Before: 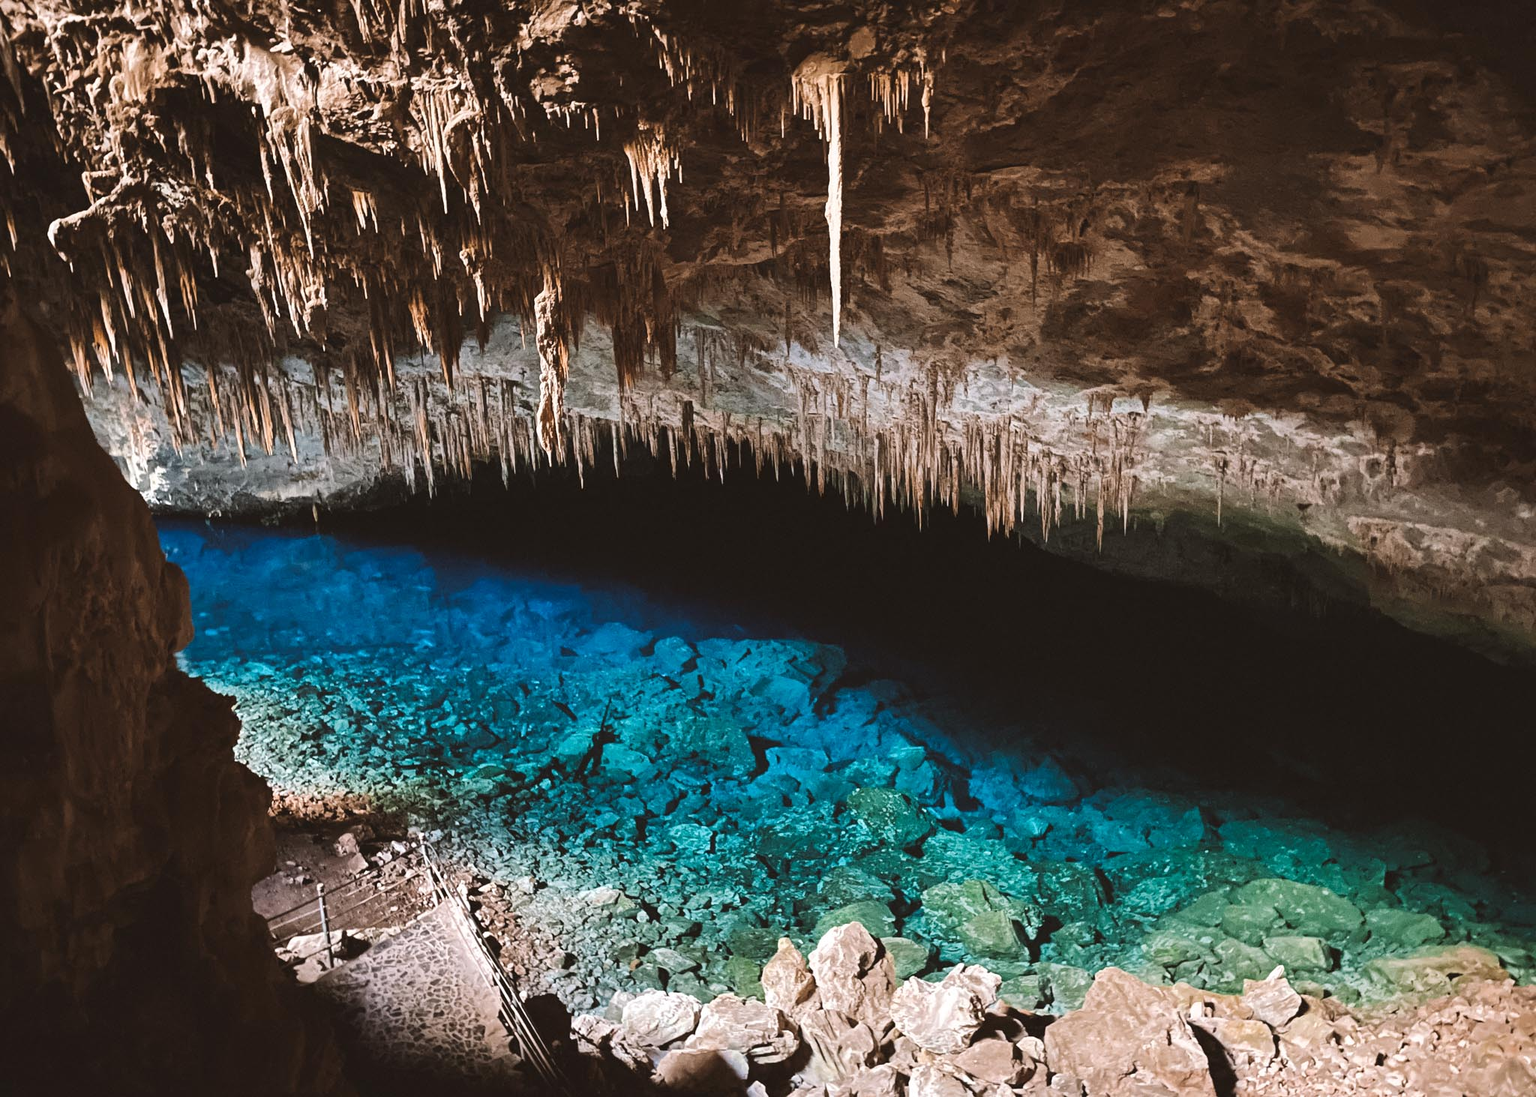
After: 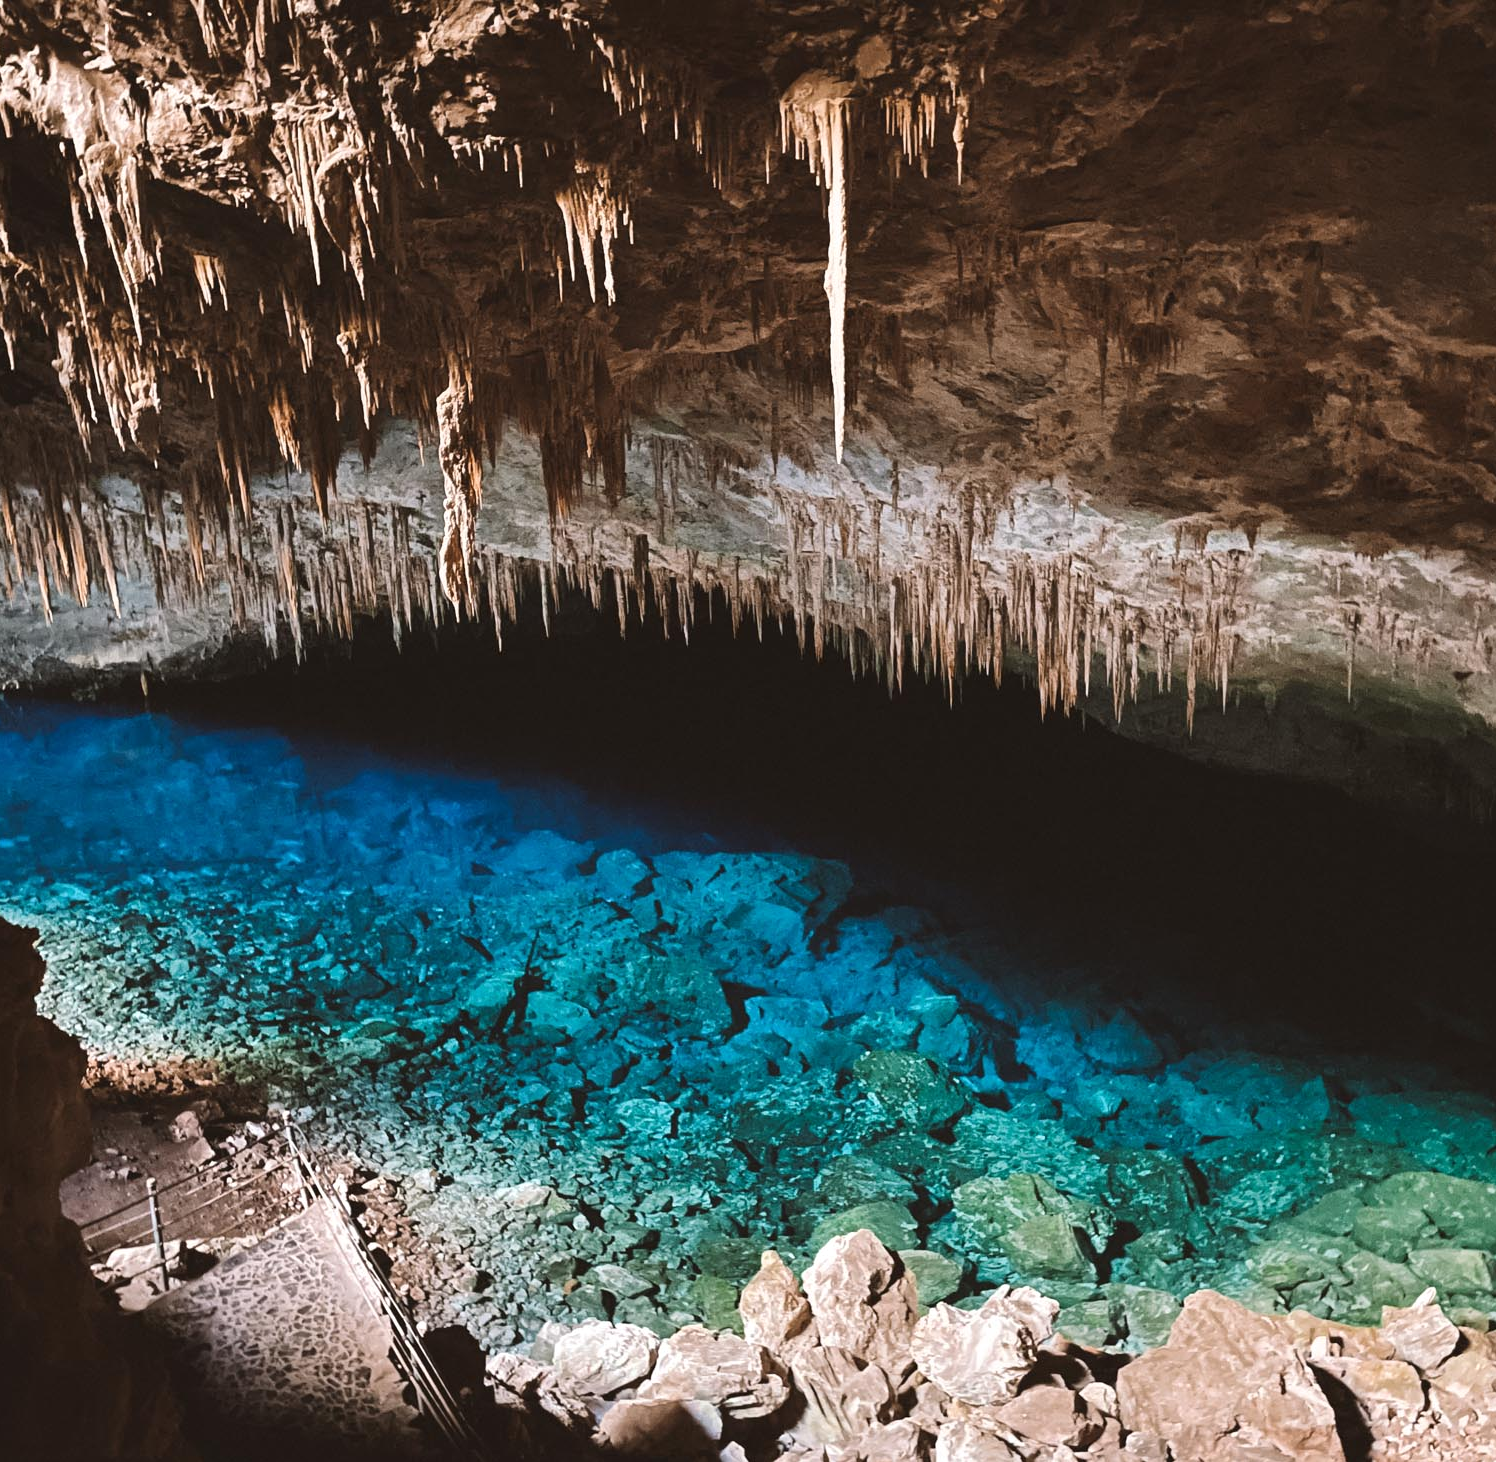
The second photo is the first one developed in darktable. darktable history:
crop: left 13.488%, top 0%, right 13.449%
tone equalizer: on, module defaults
